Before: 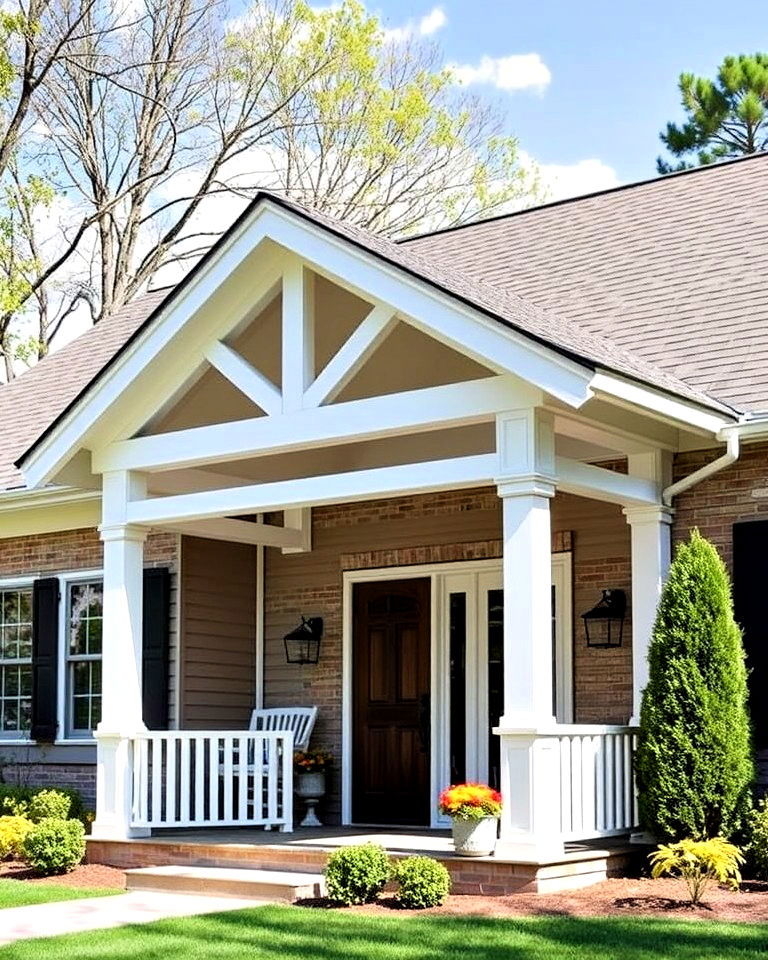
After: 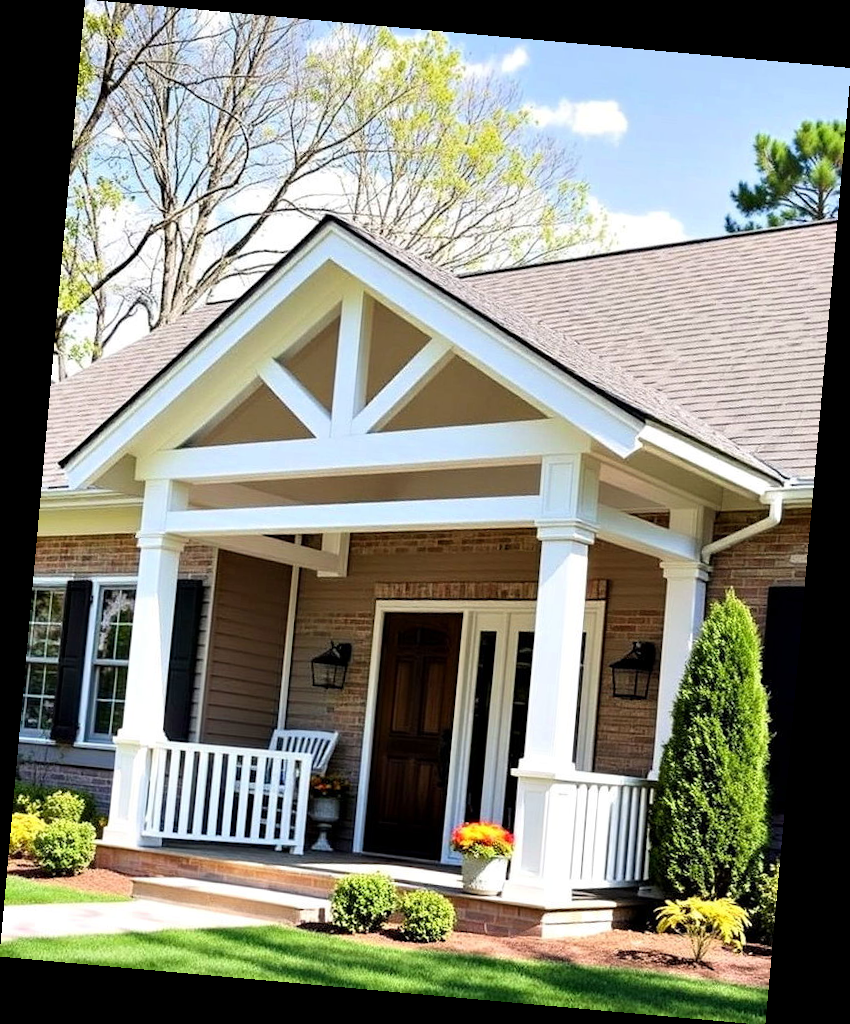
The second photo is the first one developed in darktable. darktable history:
rotate and perspective: rotation 5.12°, automatic cropping off
